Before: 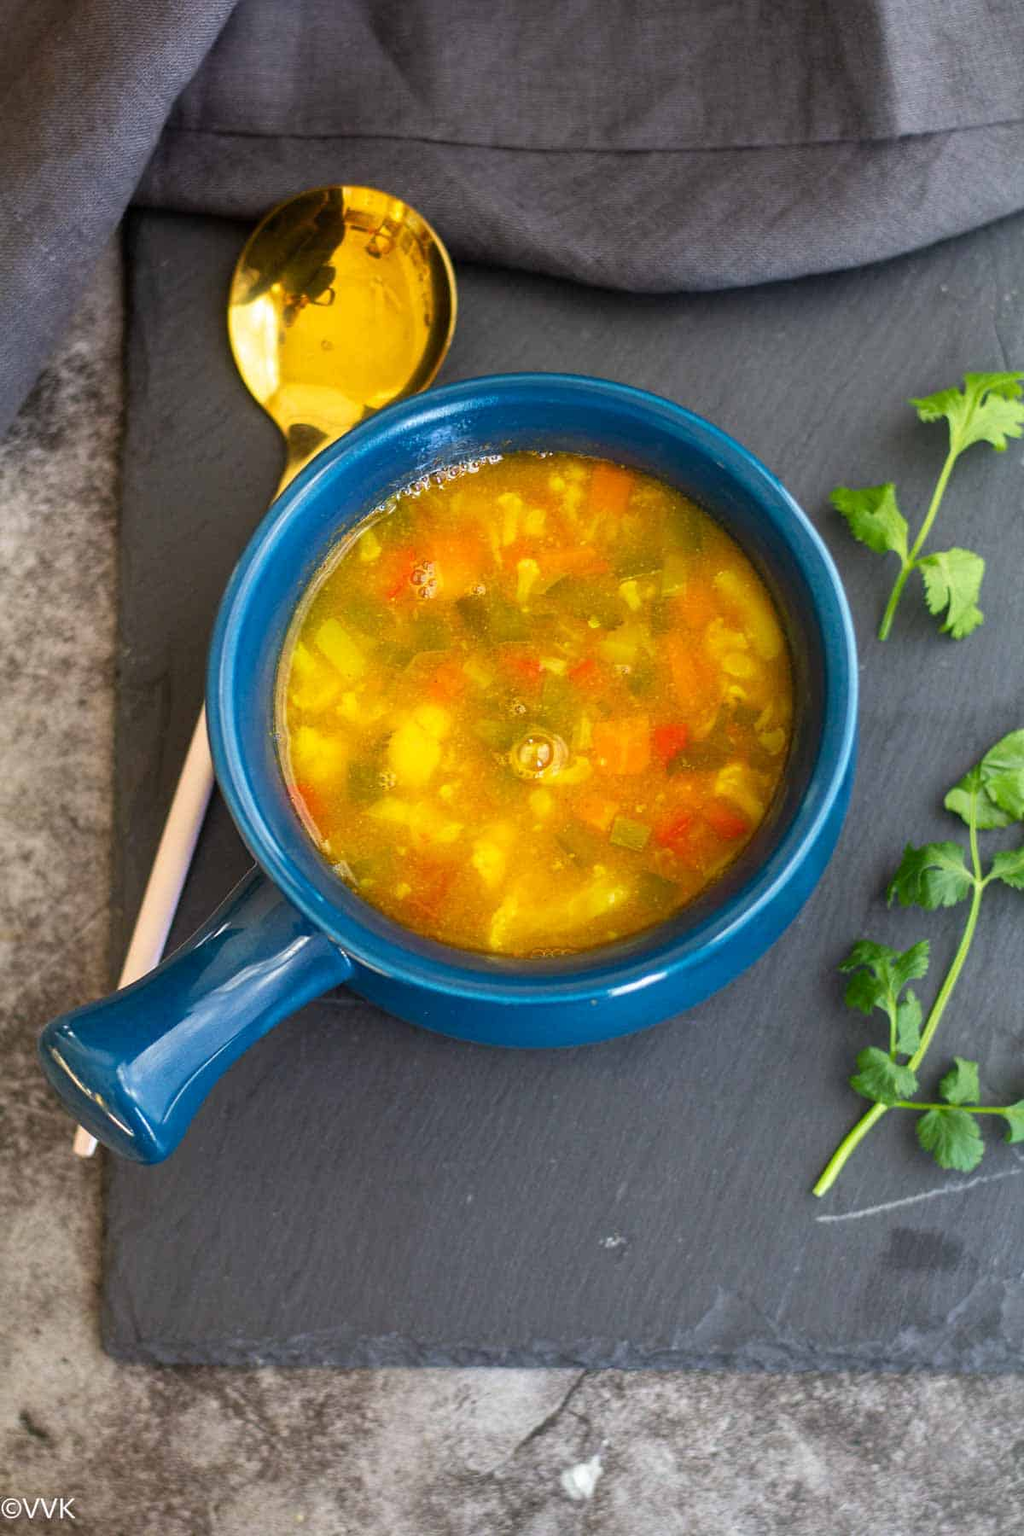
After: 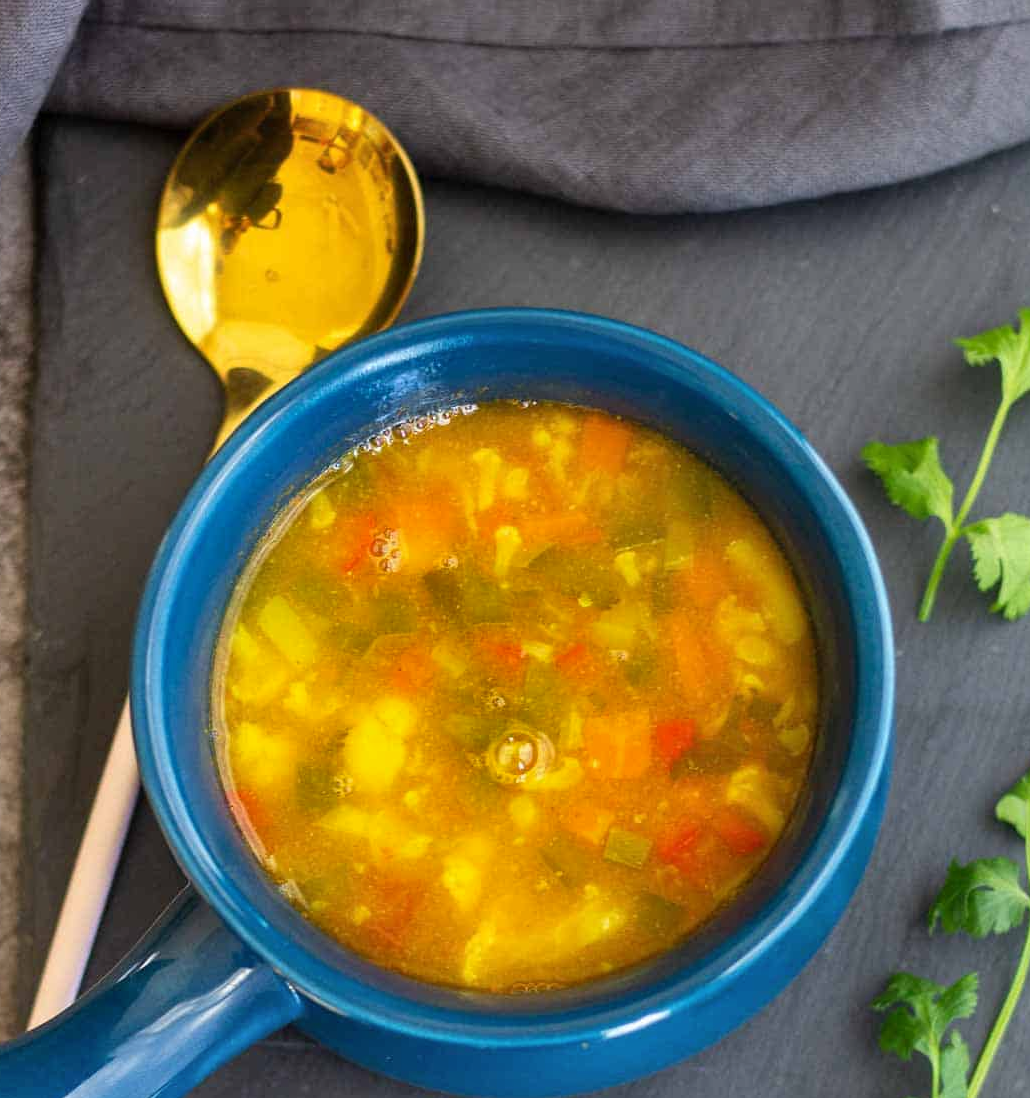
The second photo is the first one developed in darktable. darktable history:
shadows and highlights: soften with gaussian
crop and rotate: left 9.294%, top 7.199%, right 4.82%, bottom 31.77%
